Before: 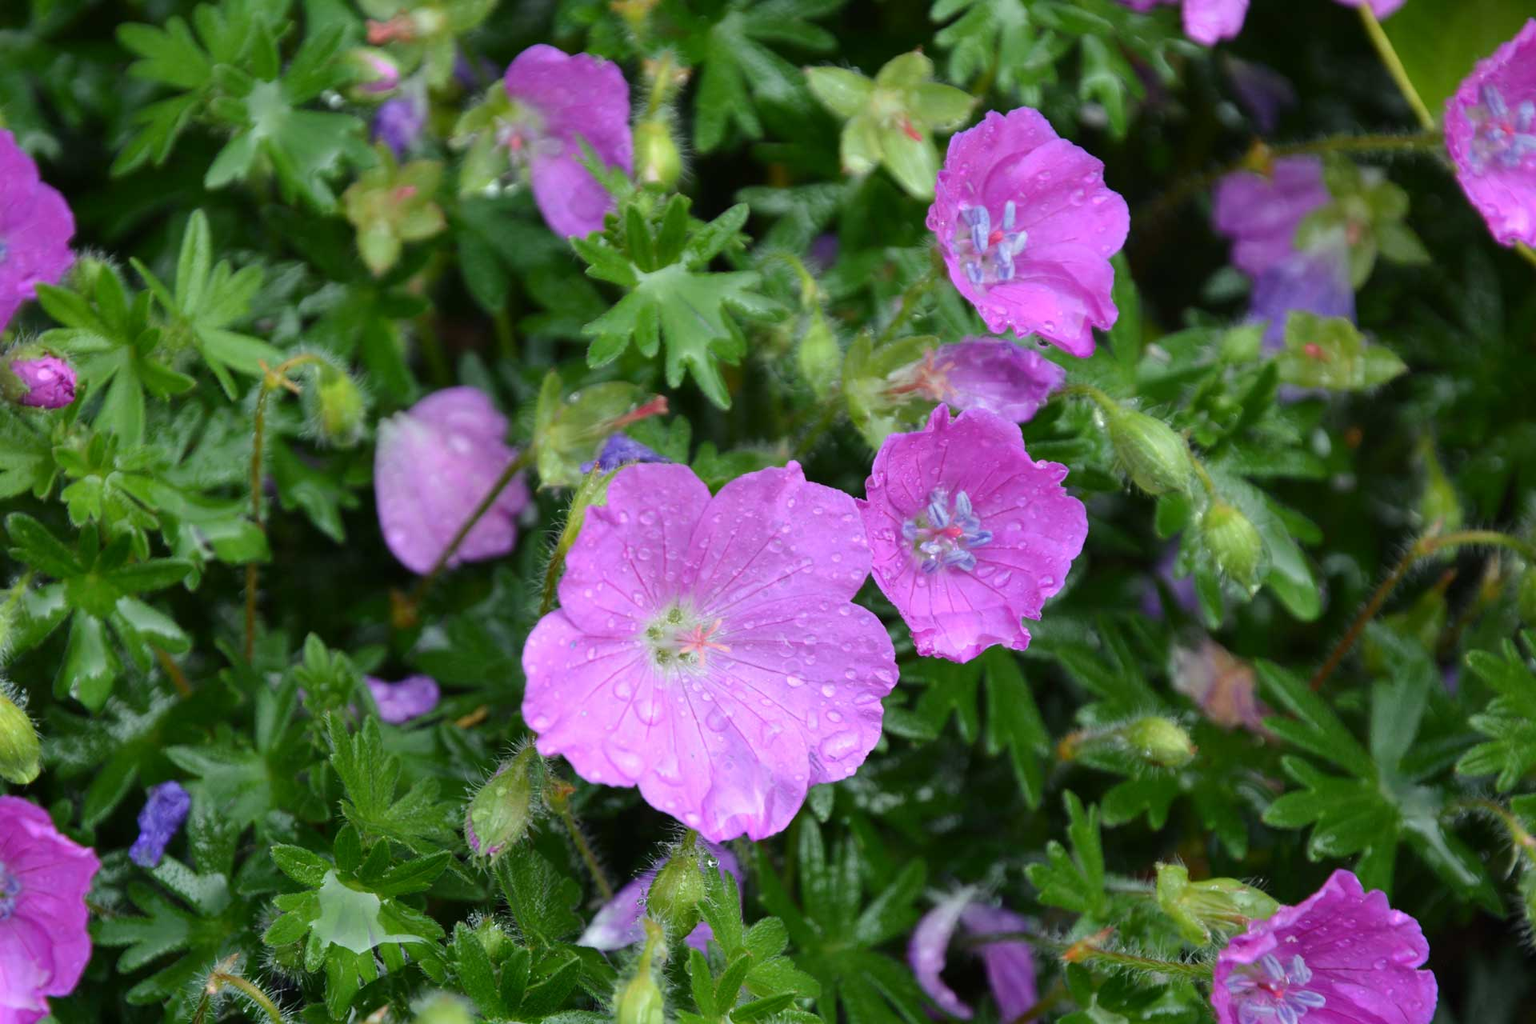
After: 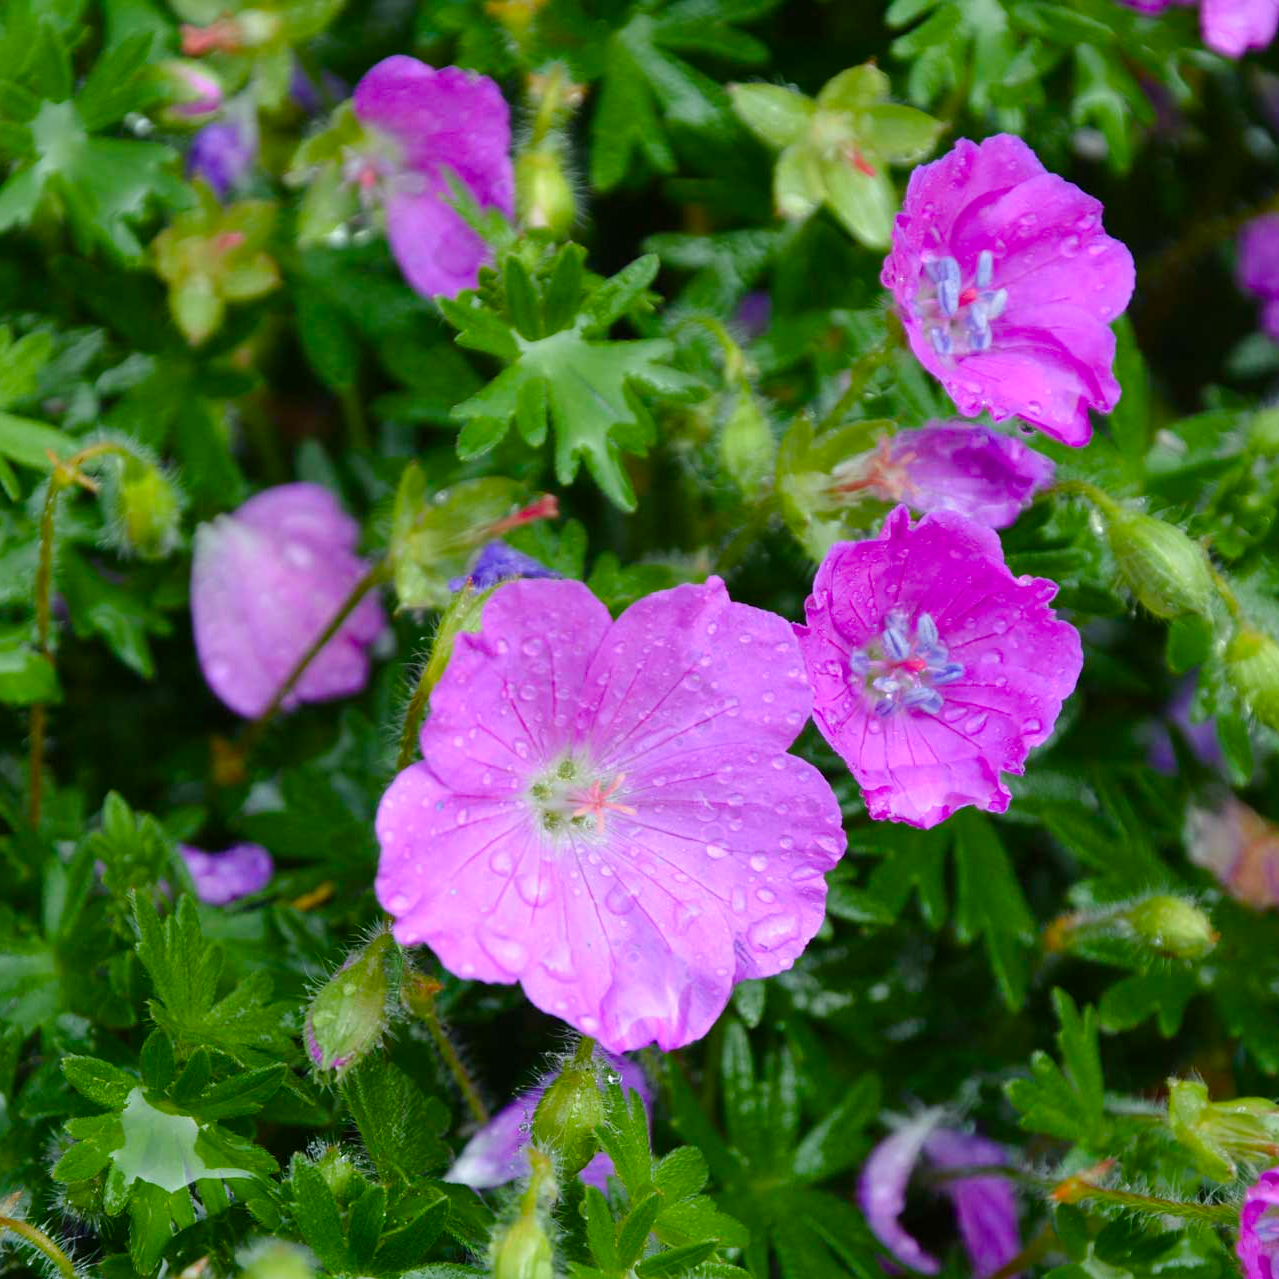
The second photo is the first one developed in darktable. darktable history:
crop and rotate: left 14.436%, right 18.898%
color balance rgb: perceptual saturation grading › global saturation 35%, perceptual saturation grading › highlights -30%, perceptual saturation grading › shadows 35%, perceptual brilliance grading › global brilliance 3%, perceptual brilliance grading › highlights -3%, perceptual brilliance grading › shadows 3%
